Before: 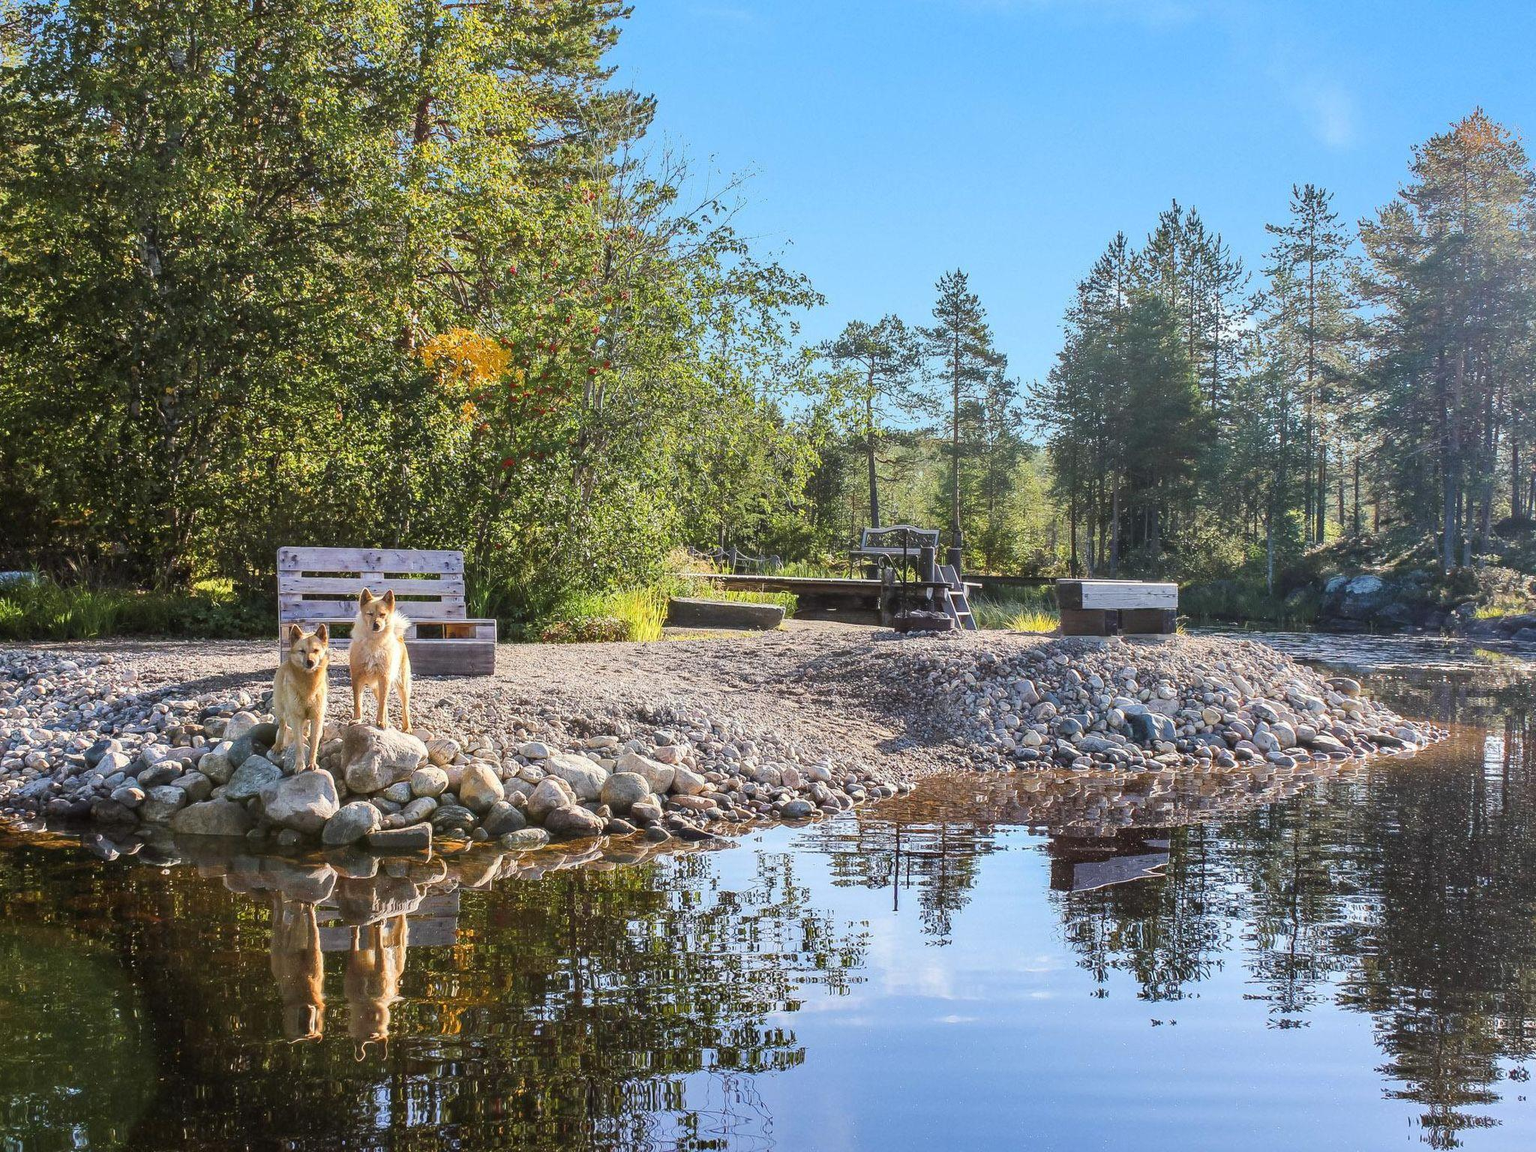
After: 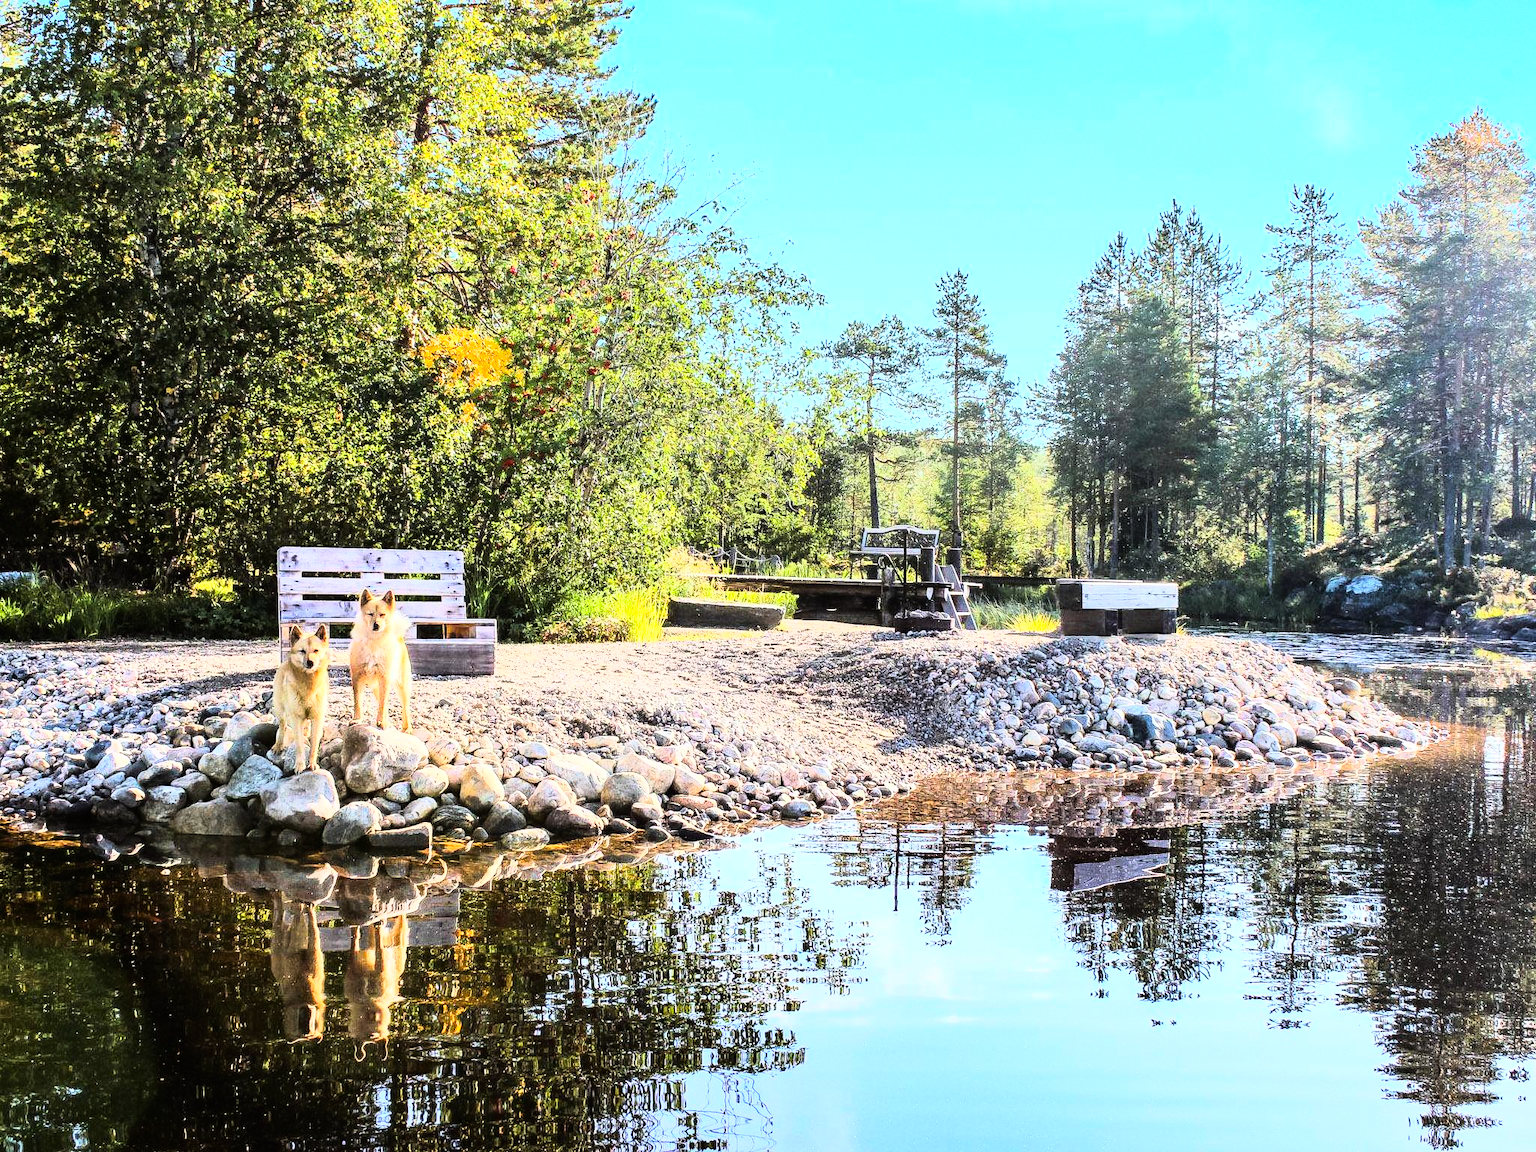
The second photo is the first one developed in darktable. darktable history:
rgb curve: curves: ch0 [(0, 0) (0.21, 0.15) (0.24, 0.21) (0.5, 0.75) (0.75, 0.96) (0.89, 0.99) (1, 1)]; ch1 [(0, 0.02) (0.21, 0.13) (0.25, 0.2) (0.5, 0.67) (0.75, 0.9) (0.89, 0.97) (1, 1)]; ch2 [(0, 0.02) (0.21, 0.13) (0.25, 0.2) (0.5, 0.67) (0.75, 0.9) (0.89, 0.97) (1, 1)], compensate middle gray true
contrast brightness saturation: contrast 0.04, saturation 0.16
